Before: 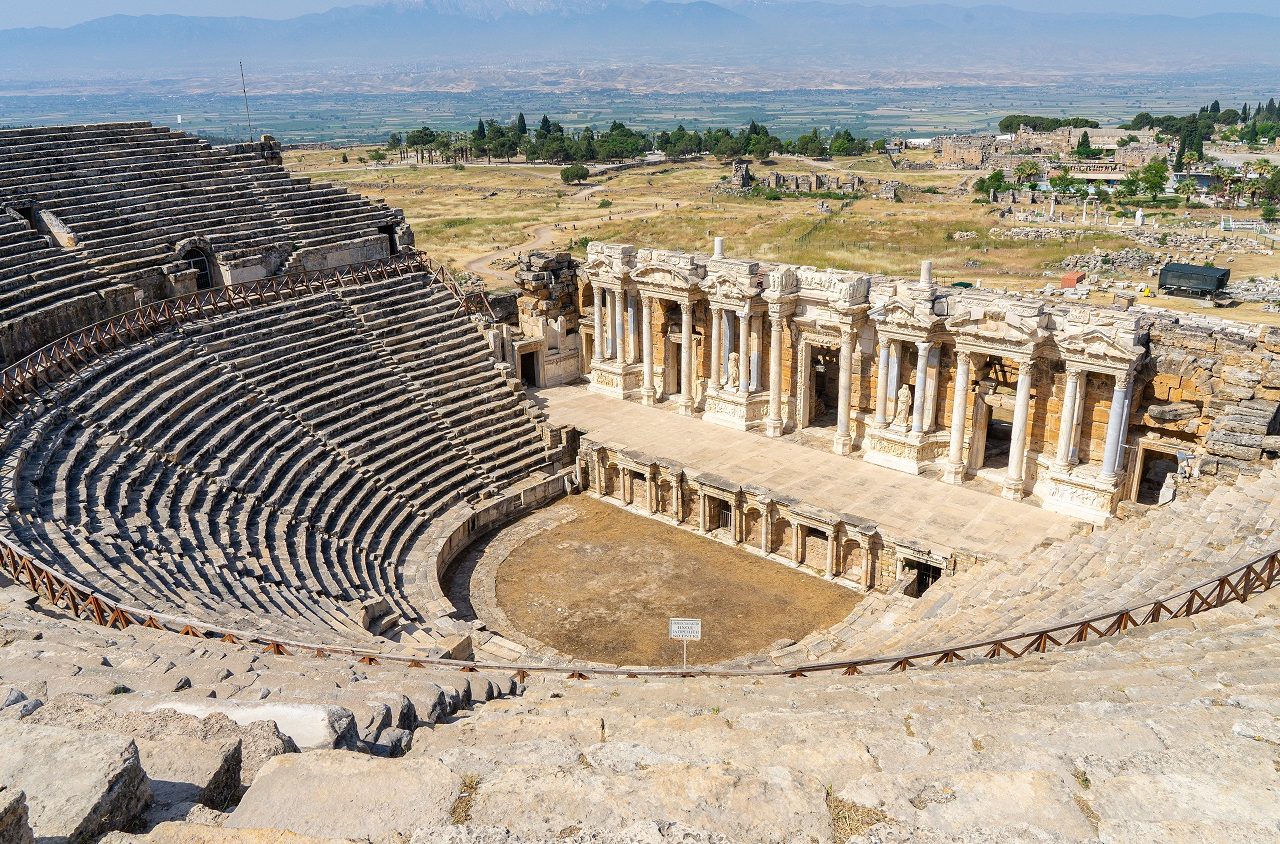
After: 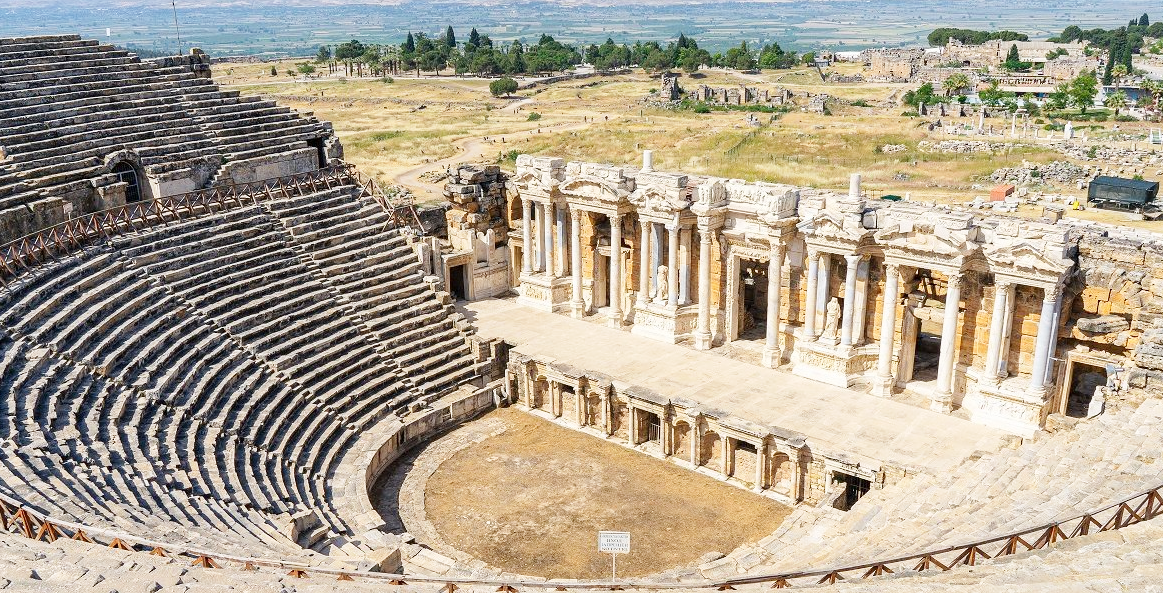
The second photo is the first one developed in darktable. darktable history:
crop: left 5.596%, top 10.314%, right 3.534%, bottom 19.395%
base curve: curves: ch0 [(0, 0) (0.204, 0.334) (0.55, 0.733) (1, 1)], preserve colors none
